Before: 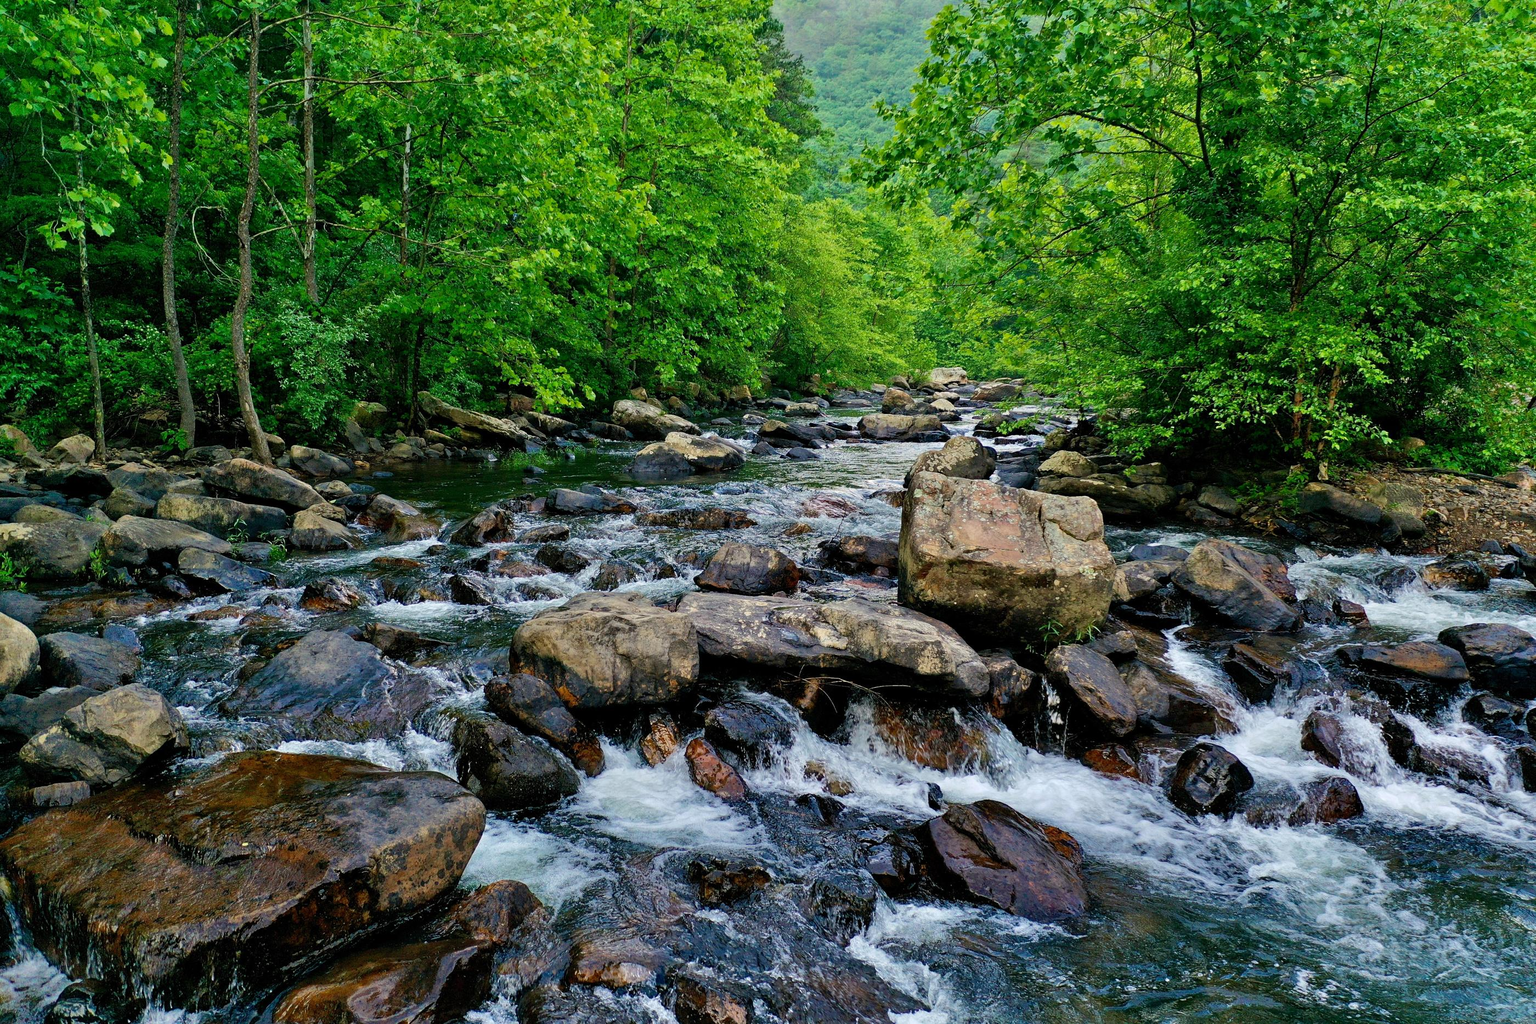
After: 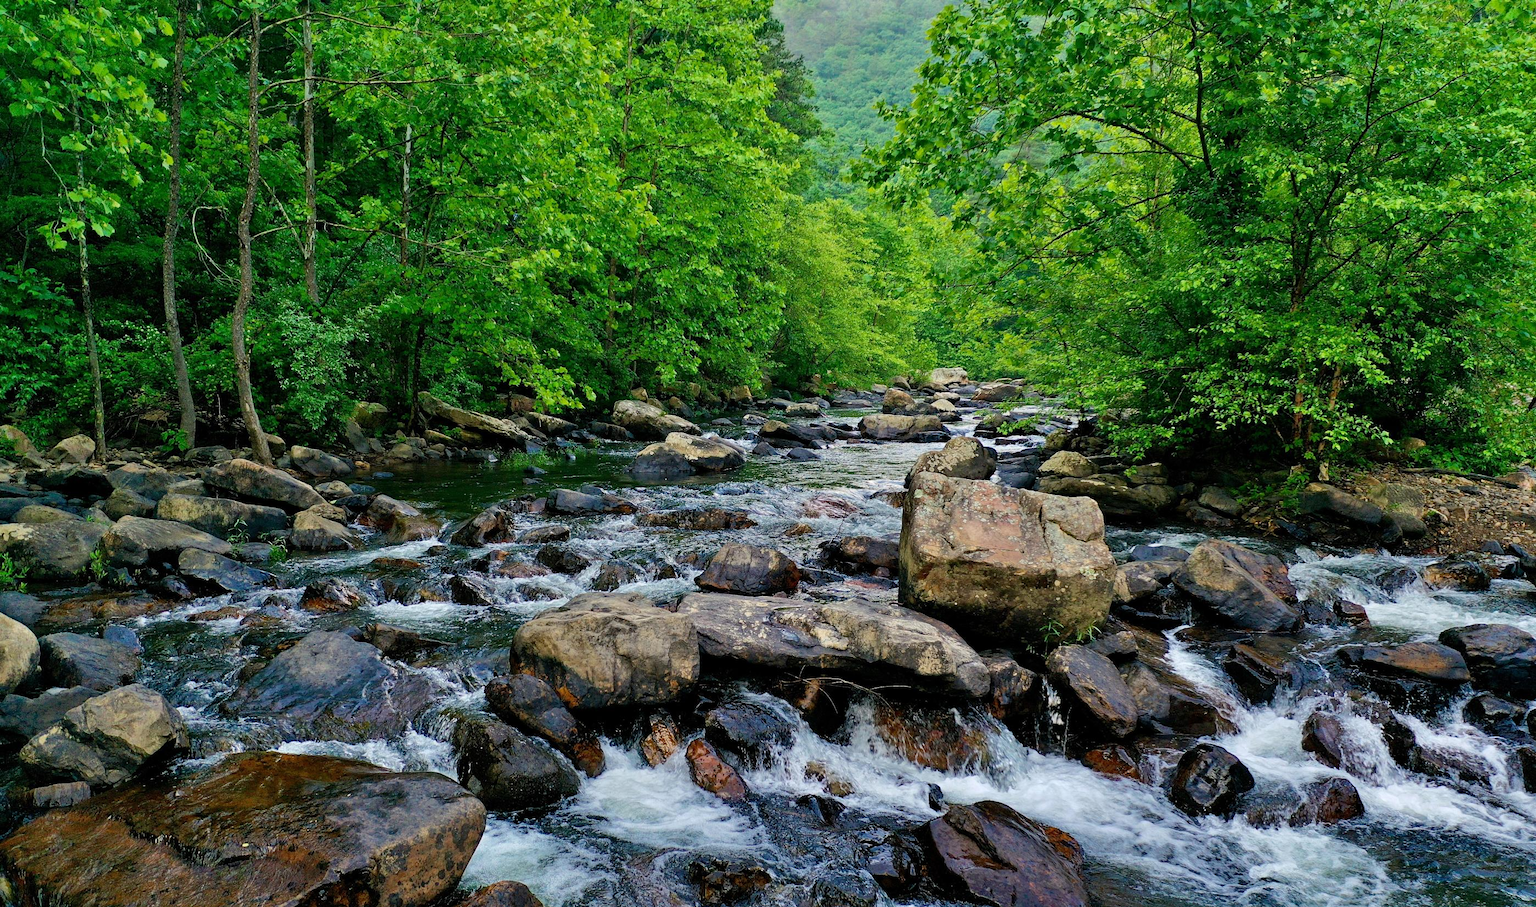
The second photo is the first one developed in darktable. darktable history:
crop and rotate: top 0%, bottom 11.36%
